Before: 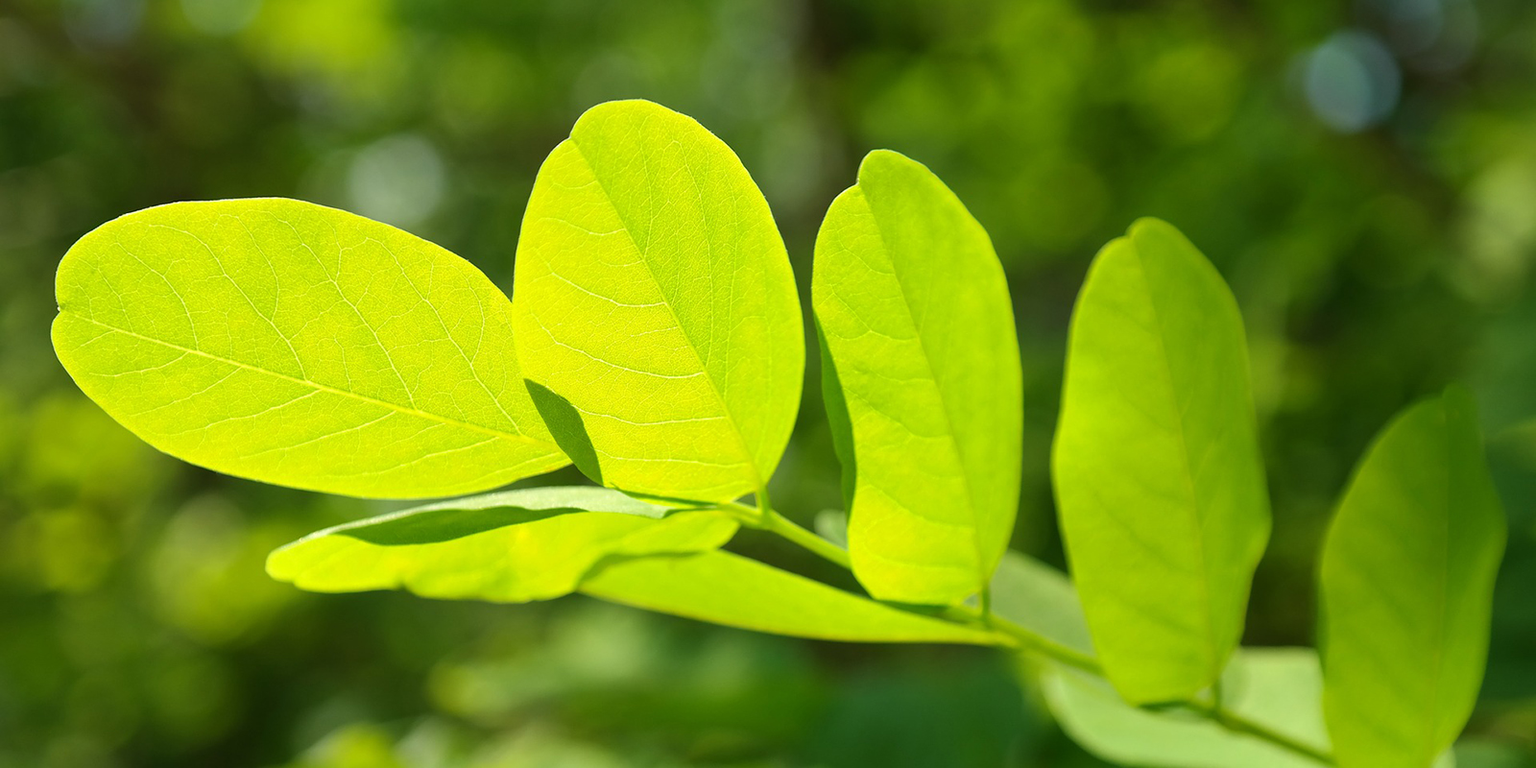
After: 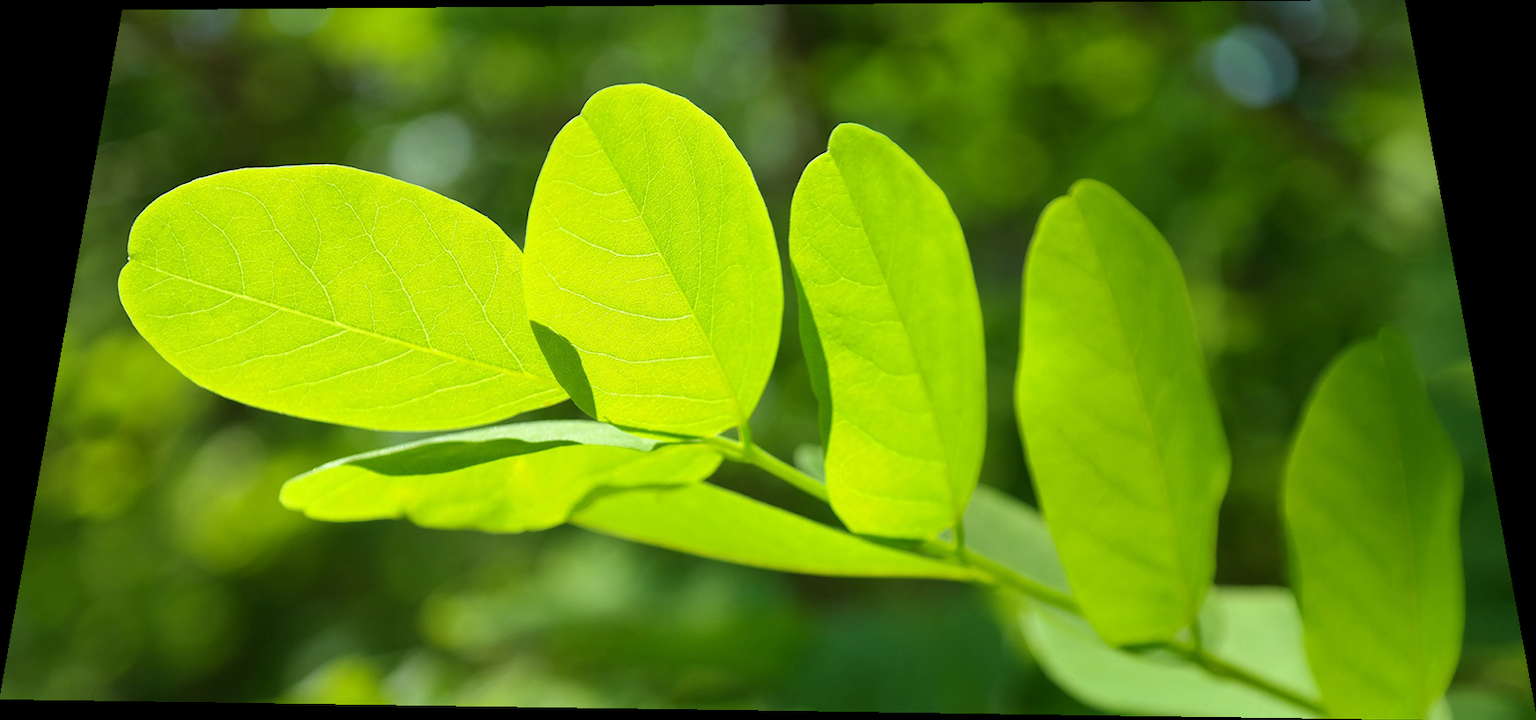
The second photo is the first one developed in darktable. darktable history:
white balance: red 0.925, blue 1.046
rotate and perspective: rotation 0.128°, lens shift (vertical) -0.181, lens shift (horizontal) -0.044, shear 0.001, automatic cropping off
